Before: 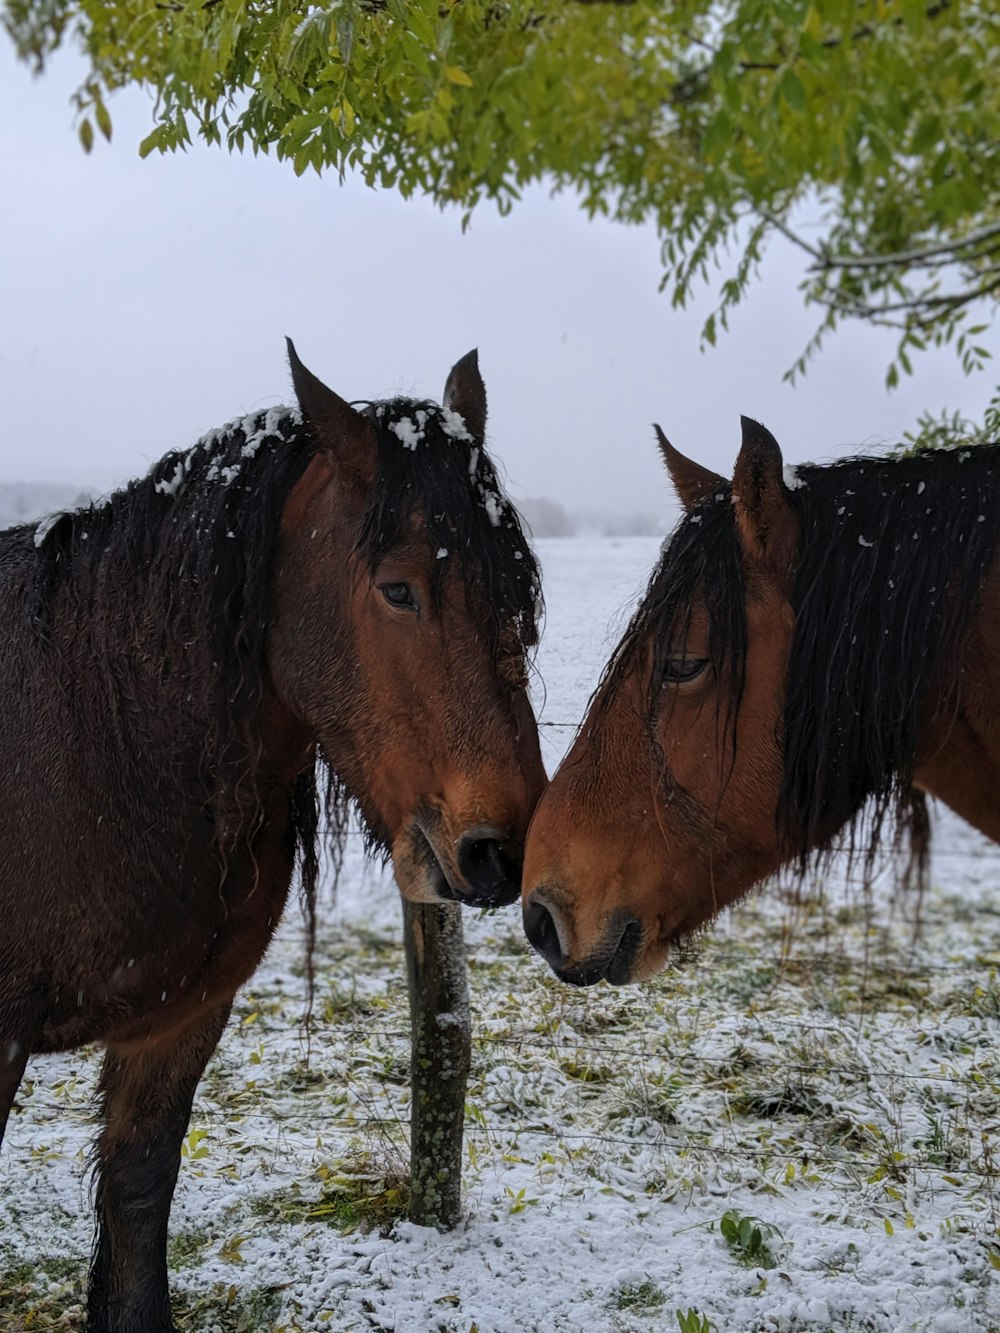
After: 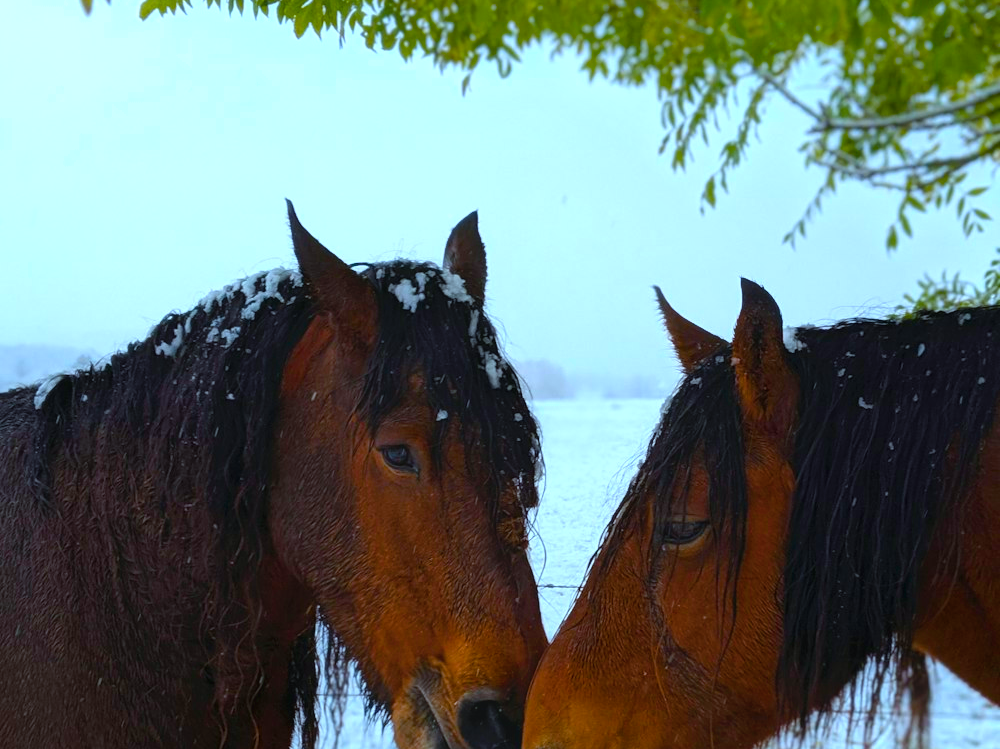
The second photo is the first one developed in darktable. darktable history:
crop and rotate: top 10.415%, bottom 33.338%
color correction: highlights a* -11.31, highlights b* -15.85
color balance rgb: perceptual saturation grading › global saturation 20%, perceptual saturation grading › highlights -14.188%, perceptual saturation grading › shadows 49.284%, perceptual brilliance grading › global brilliance 17.317%, global vibrance 40.384%
contrast equalizer: octaves 7, y [[0.46, 0.454, 0.451, 0.451, 0.455, 0.46], [0.5 ×6], [0.5 ×6], [0 ×6], [0 ×6]]
